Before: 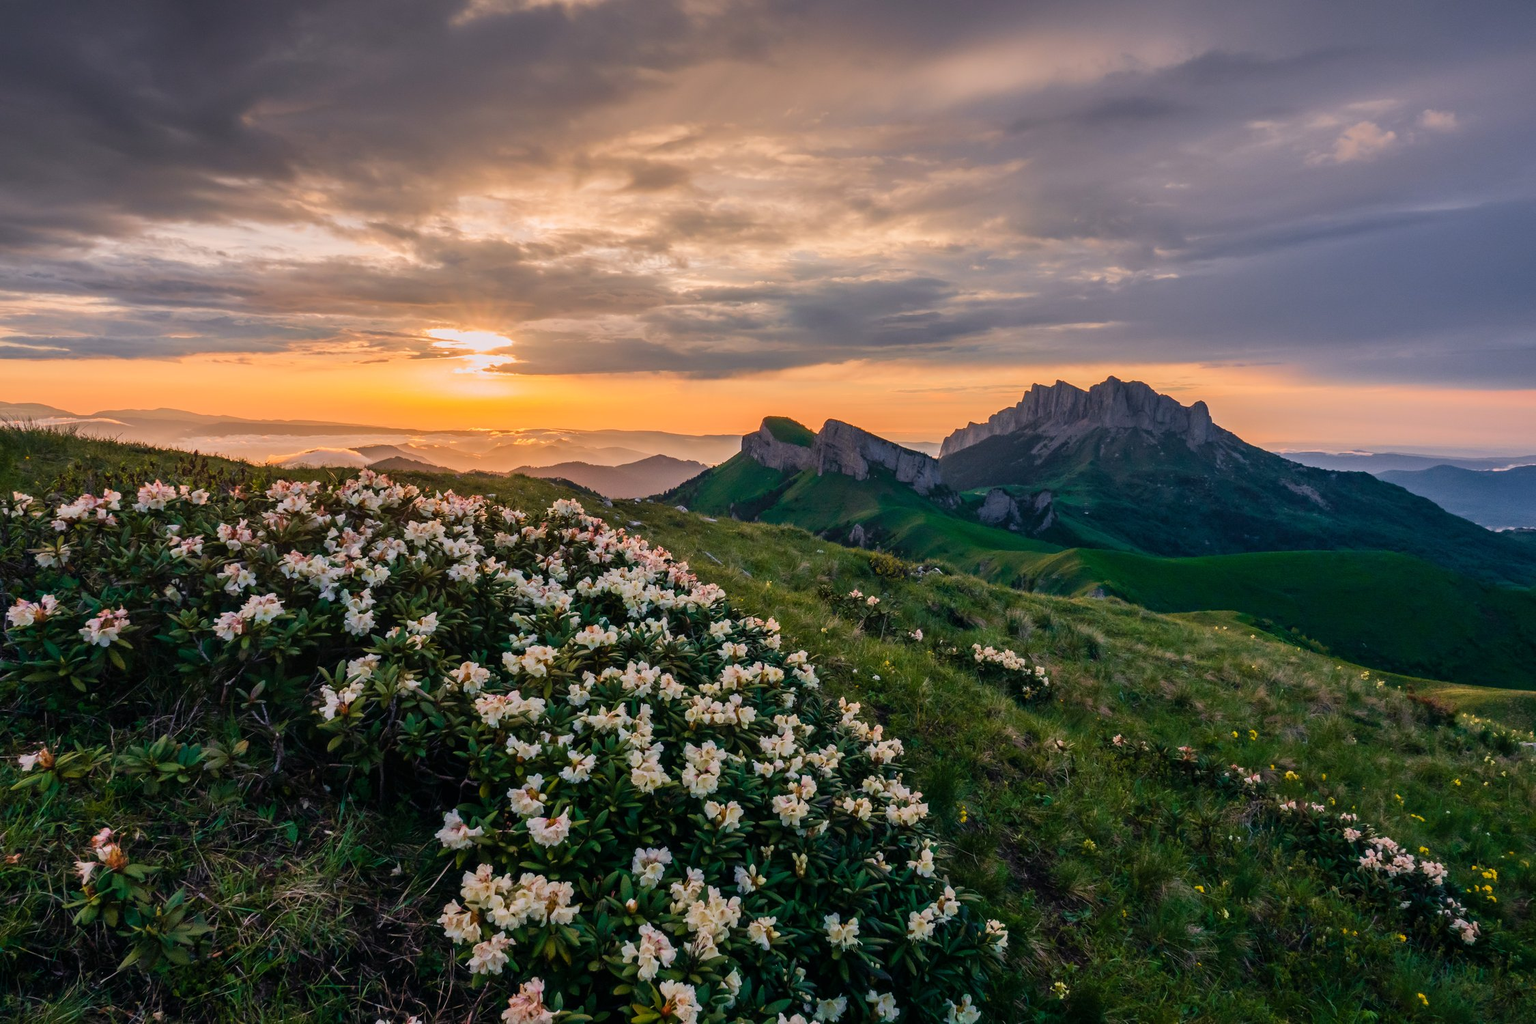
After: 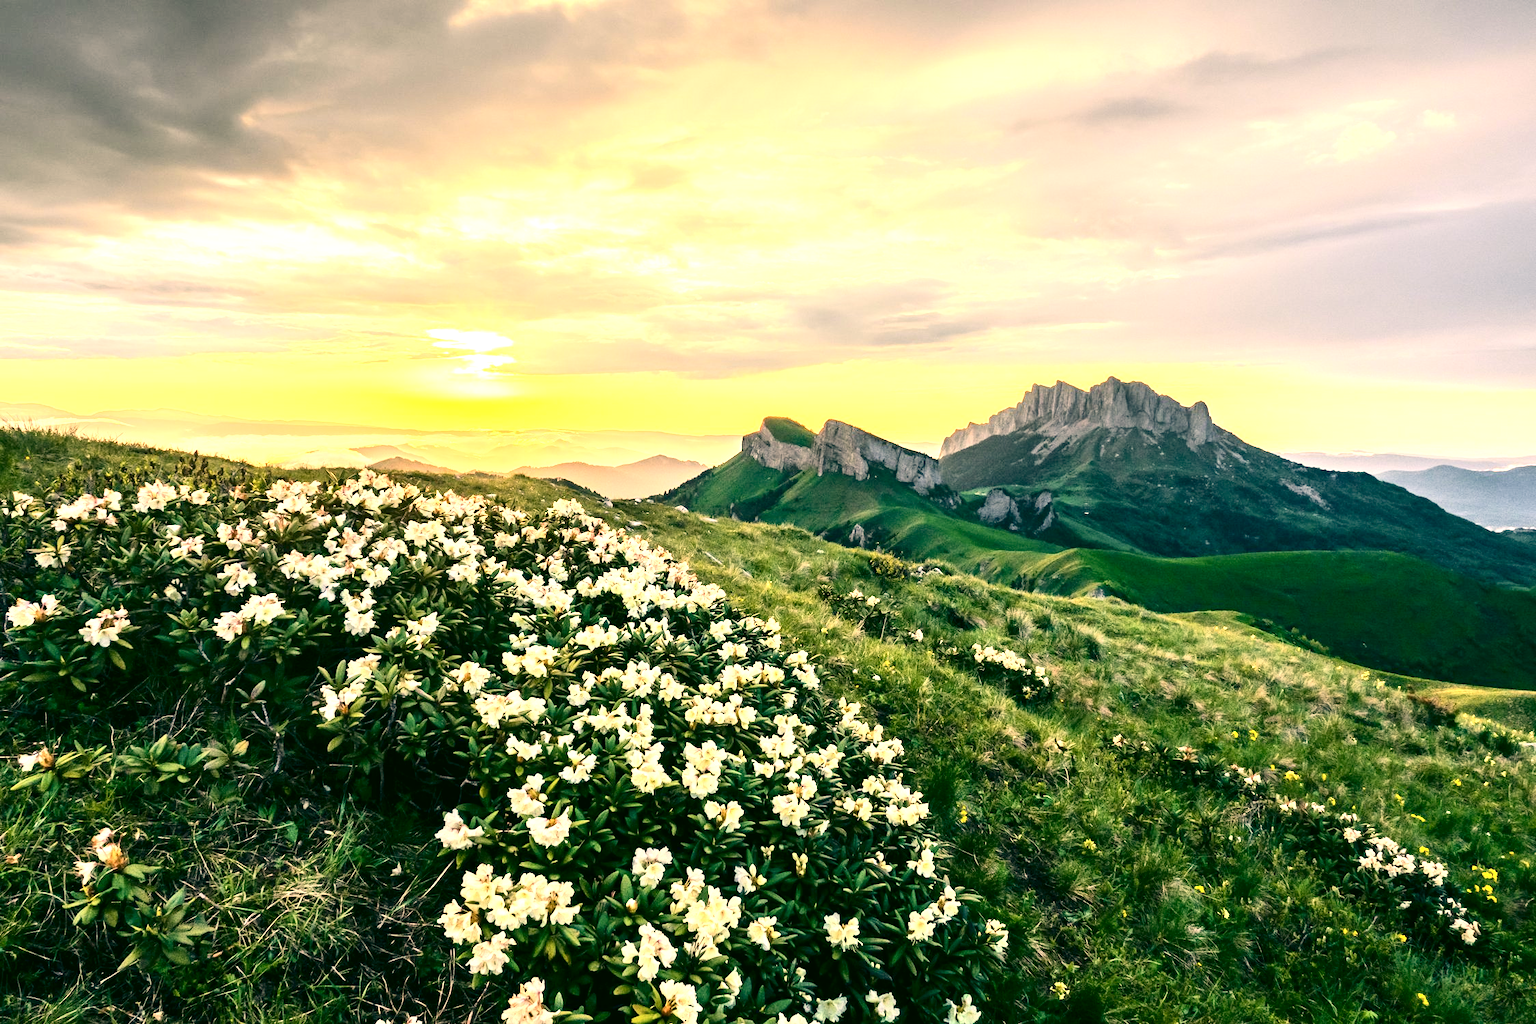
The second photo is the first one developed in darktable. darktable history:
exposure: black level correction 0.001, exposure 1.99 EV, compensate exposure bias true, compensate highlight preservation false
color correction: highlights a* 5.04, highlights b* 24.46, shadows a* -16.07, shadows b* 3.95
contrast brightness saturation: contrast 0.248, saturation -0.312
